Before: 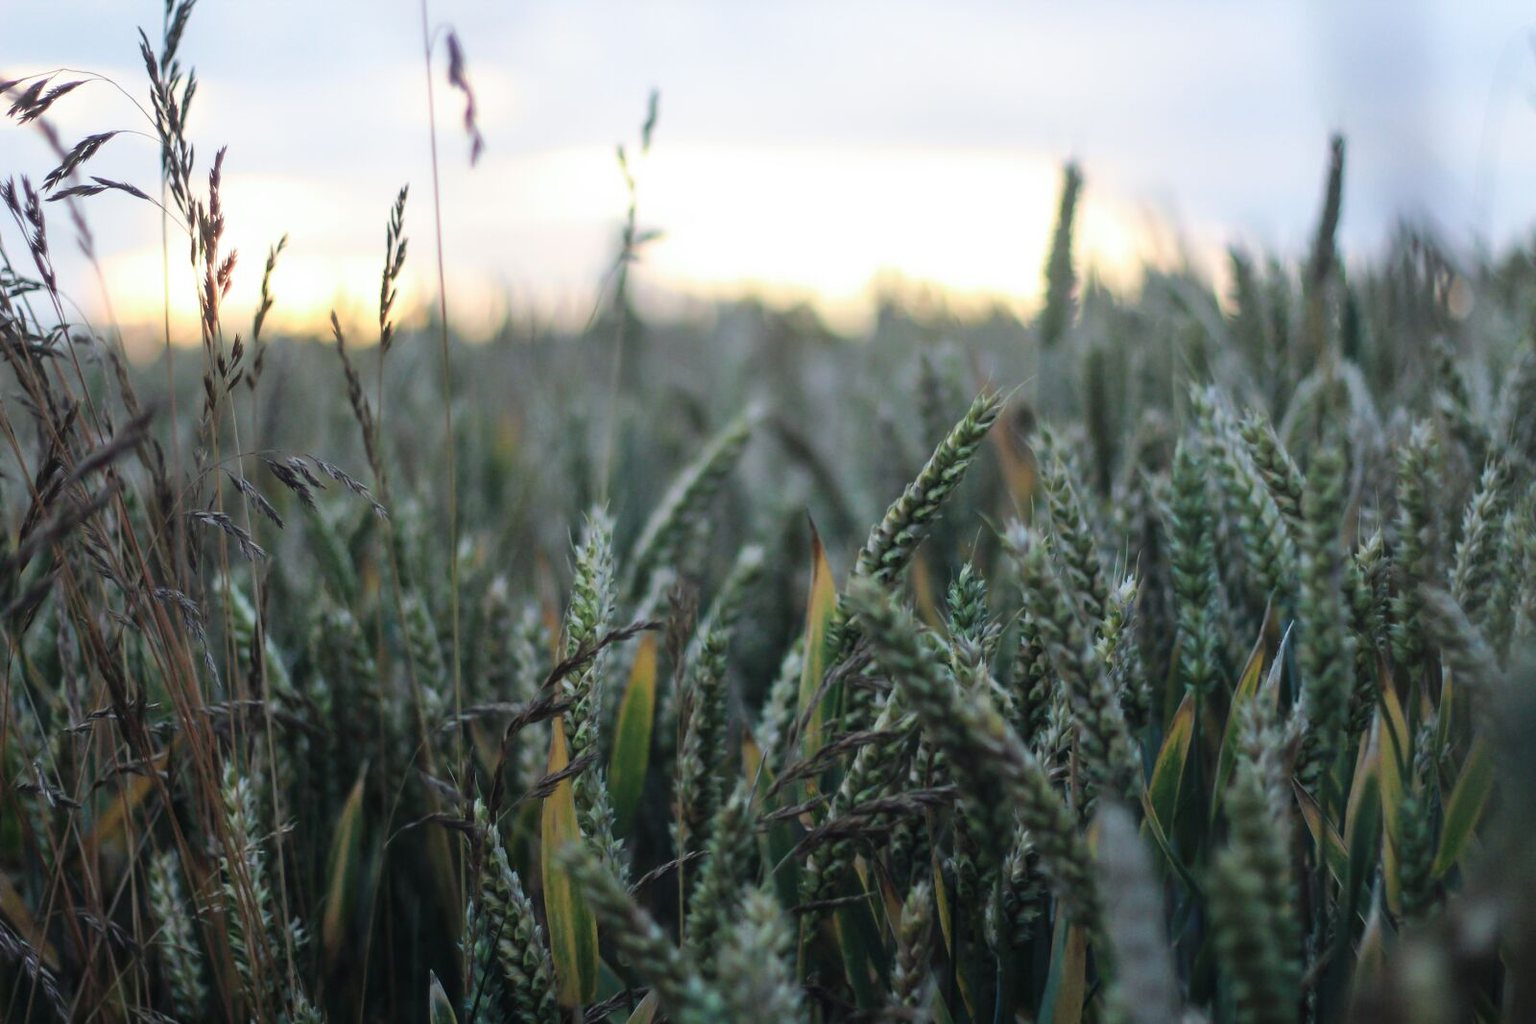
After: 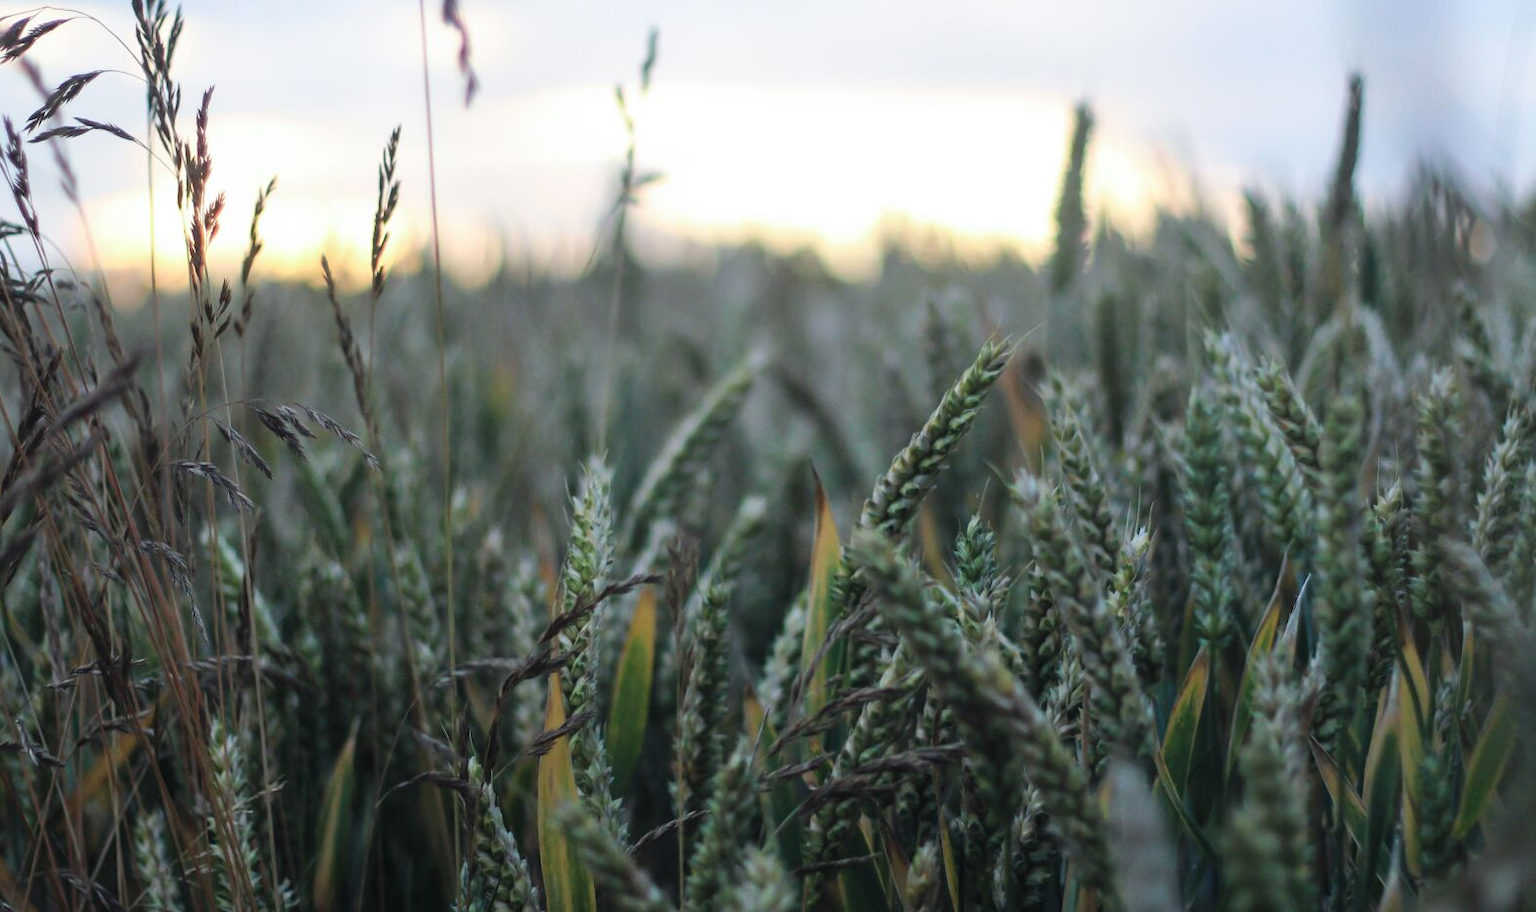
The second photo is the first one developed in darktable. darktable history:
crop: left 1.223%, top 6.169%, right 1.462%, bottom 7.084%
